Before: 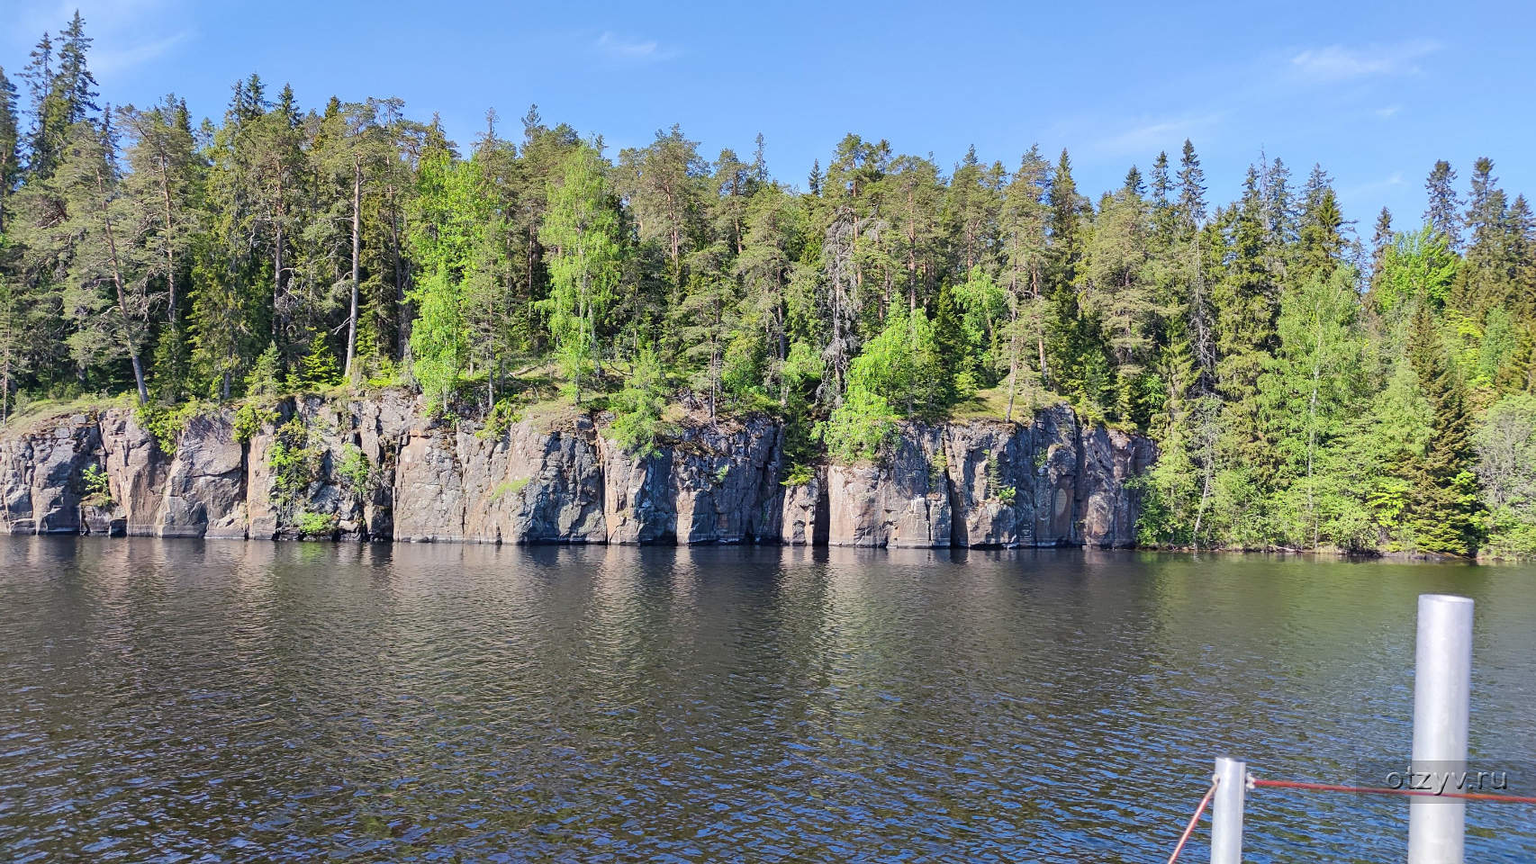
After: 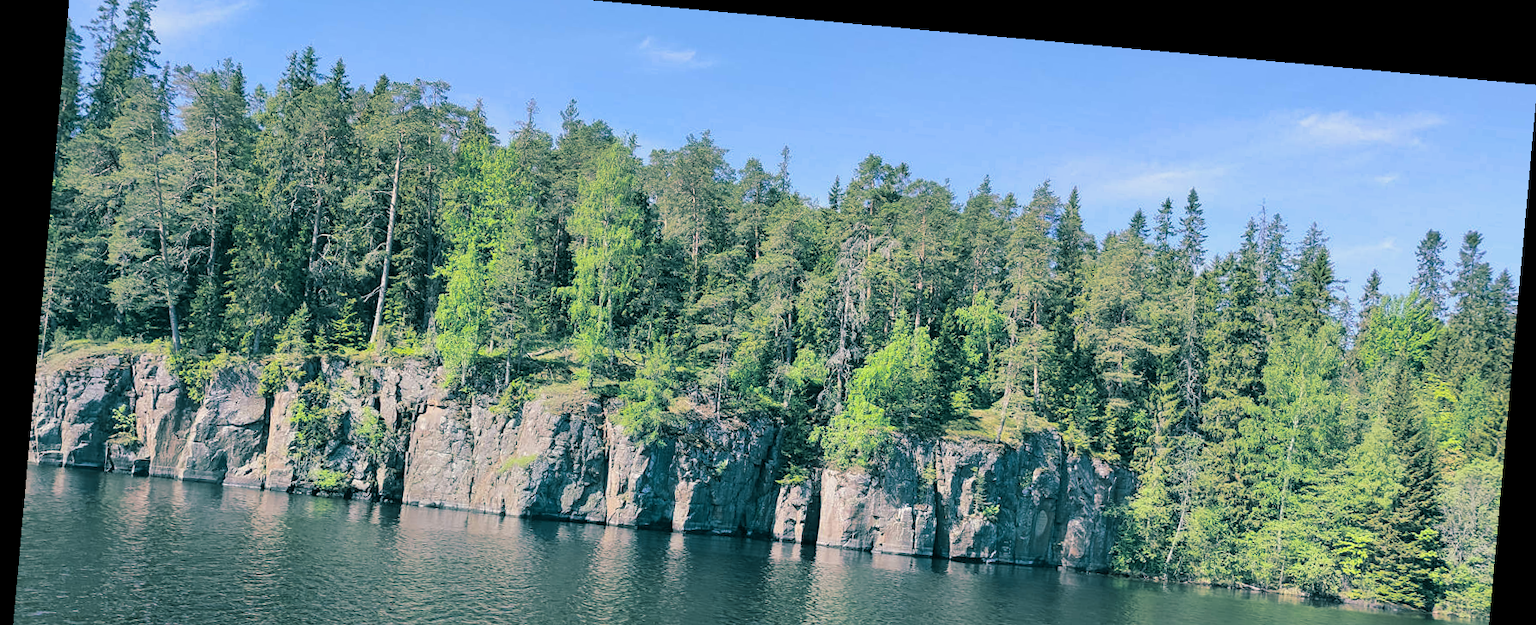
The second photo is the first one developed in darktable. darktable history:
crop and rotate: top 4.848%, bottom 29.503%
split-toning: shadows › hue 186.43°, highlights › hue 49.29°, compress 30.29%
rotate and perspective: rotation 5.12°, automatic cropping off
